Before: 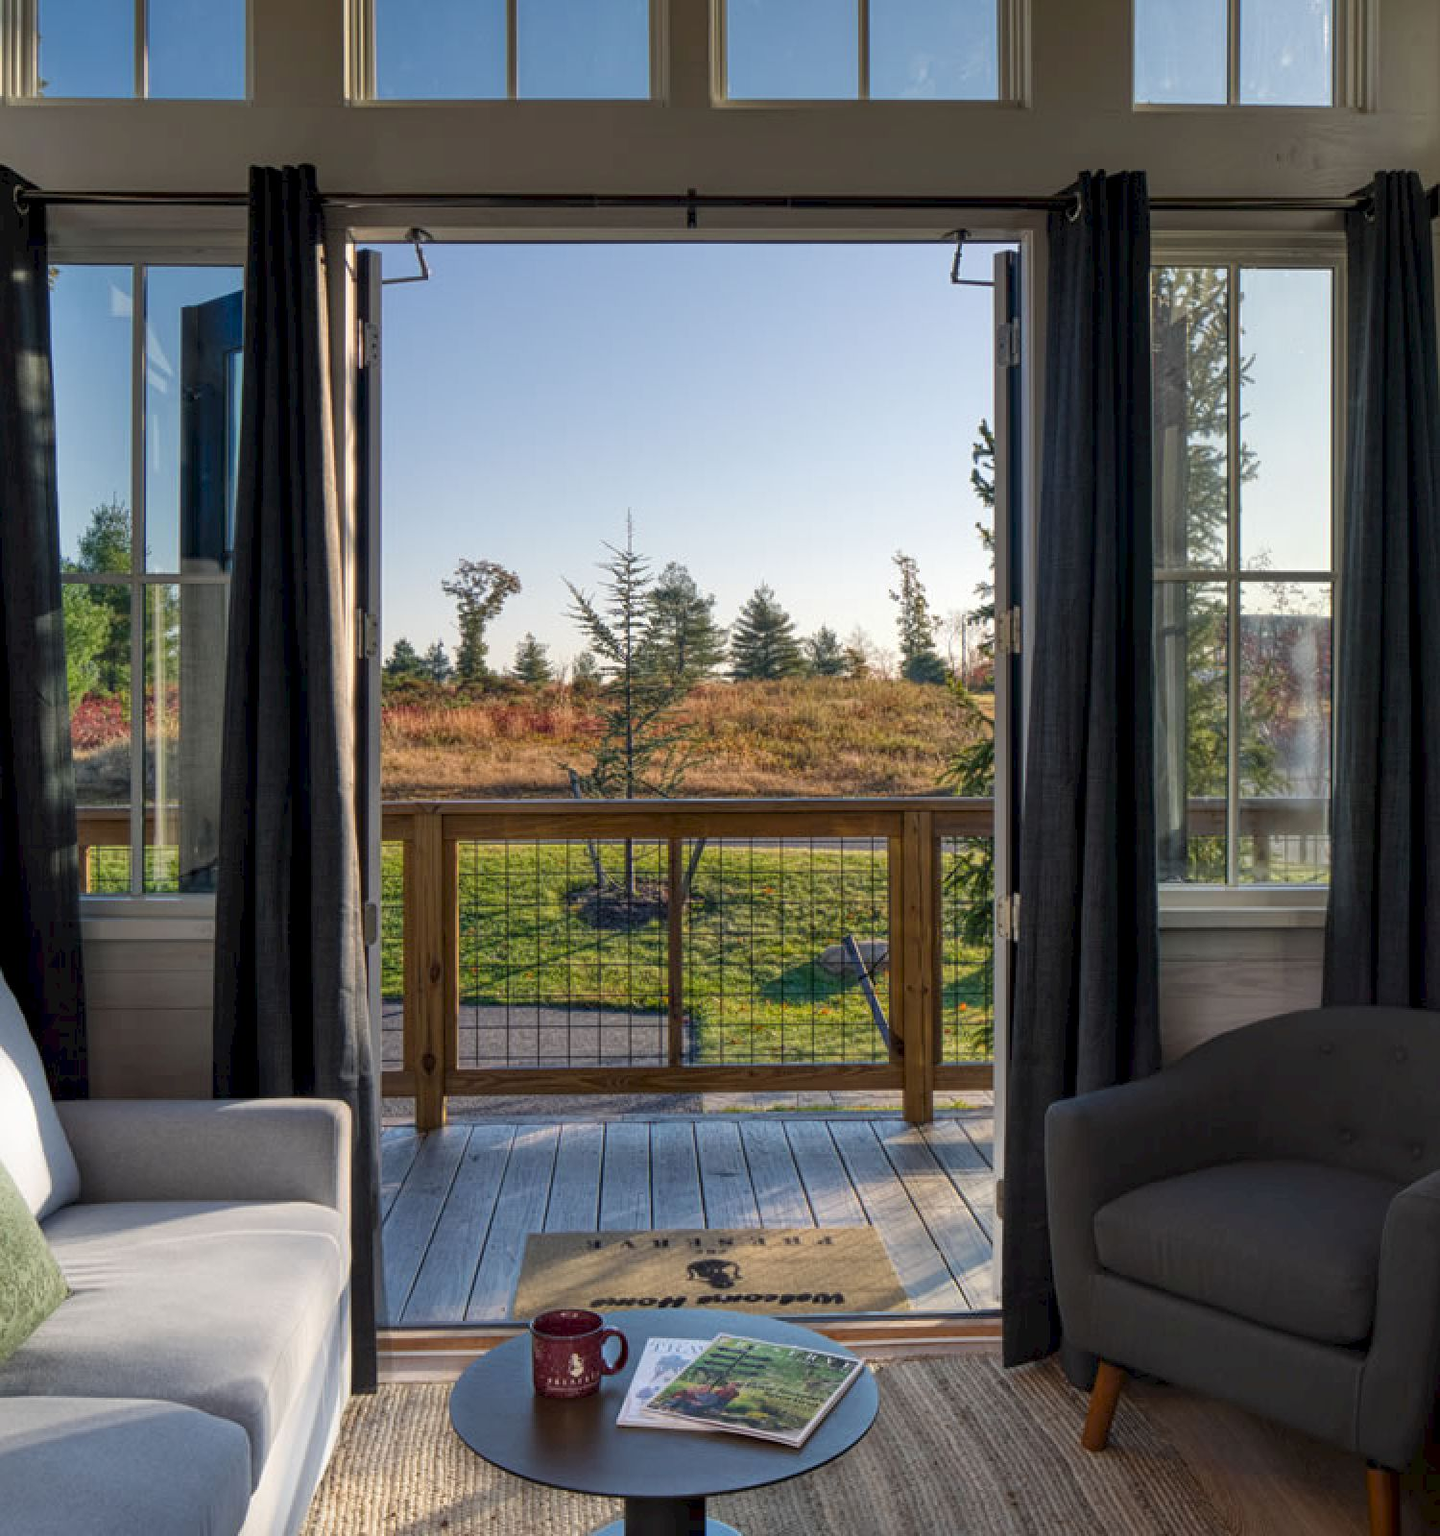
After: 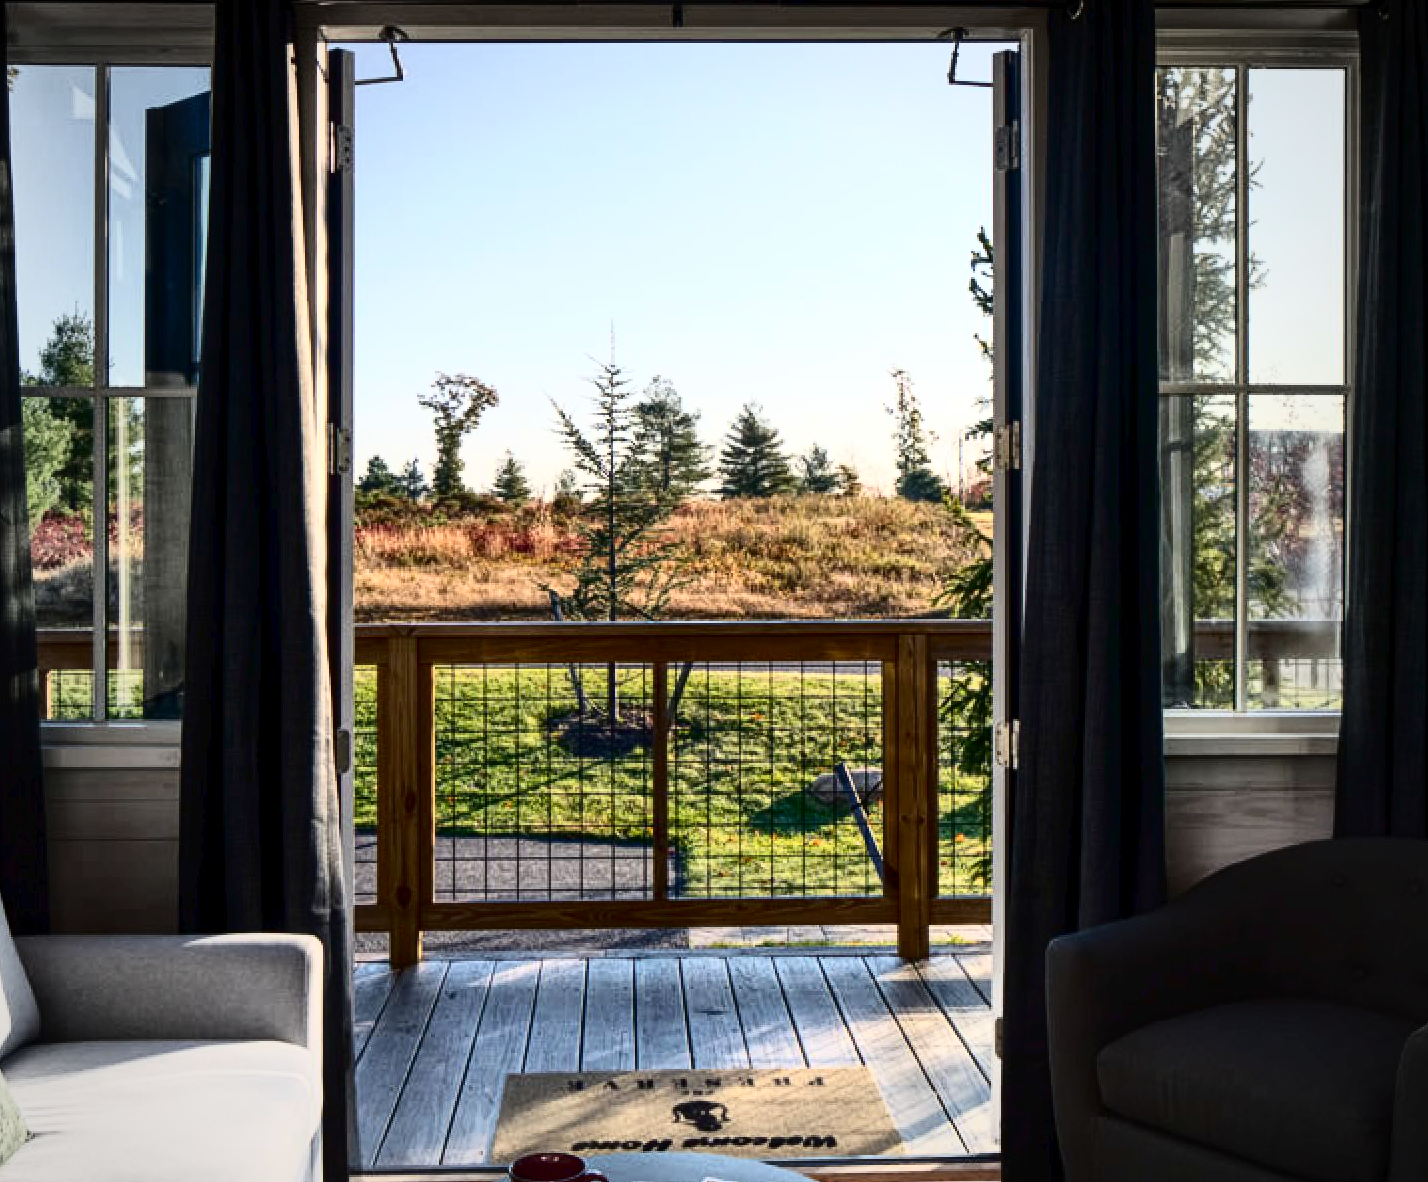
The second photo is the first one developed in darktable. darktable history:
crop and rotate: left 2.889%, top 13.261%, right 1.903%, bottom 12.803%
tone curve: curves: ch0 [(0, 0) (0.003, 0.003) (0.011, 0.006) (0.025, 0.01) (0.044, 0.016) (0.069, 0.02) (0.1, 0.025) (0.136, 0.034) (0.177, 0.051) (0.224, 0.08) (0.277, 0.131) (0.335, 0.209) (0.399, 0.328) (0.468, 0.47) (0.543, 0.629) (0.623, 0.788) (0.709, 0.903) (0.801, 0.965) (0.898, 0.989) (1, 1)], color space Lab, independent channels, preserve colors none
exposure: black level correction 0.001, compensate exposure bias true, compensate highlight preservation false
contrast brightness saturation: contrast 0.027, brightness 0.057, saturation 0.133
vignetting: fall-off start 67.3%, brightness -0.266, width/height ratio 1.009, unbound false
